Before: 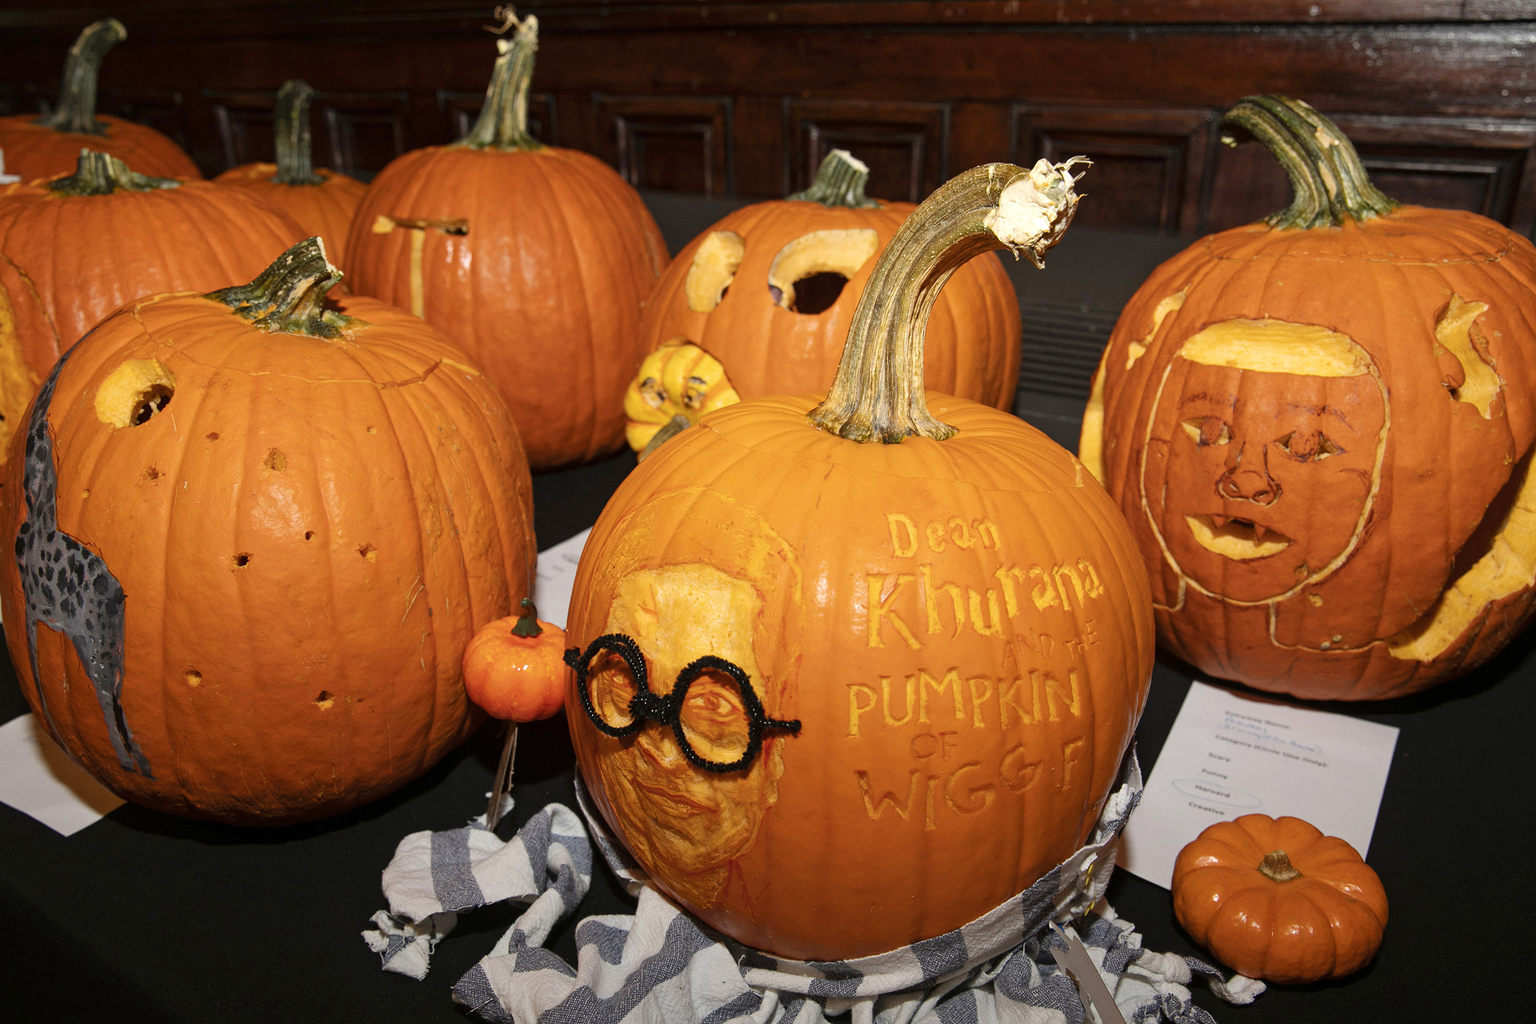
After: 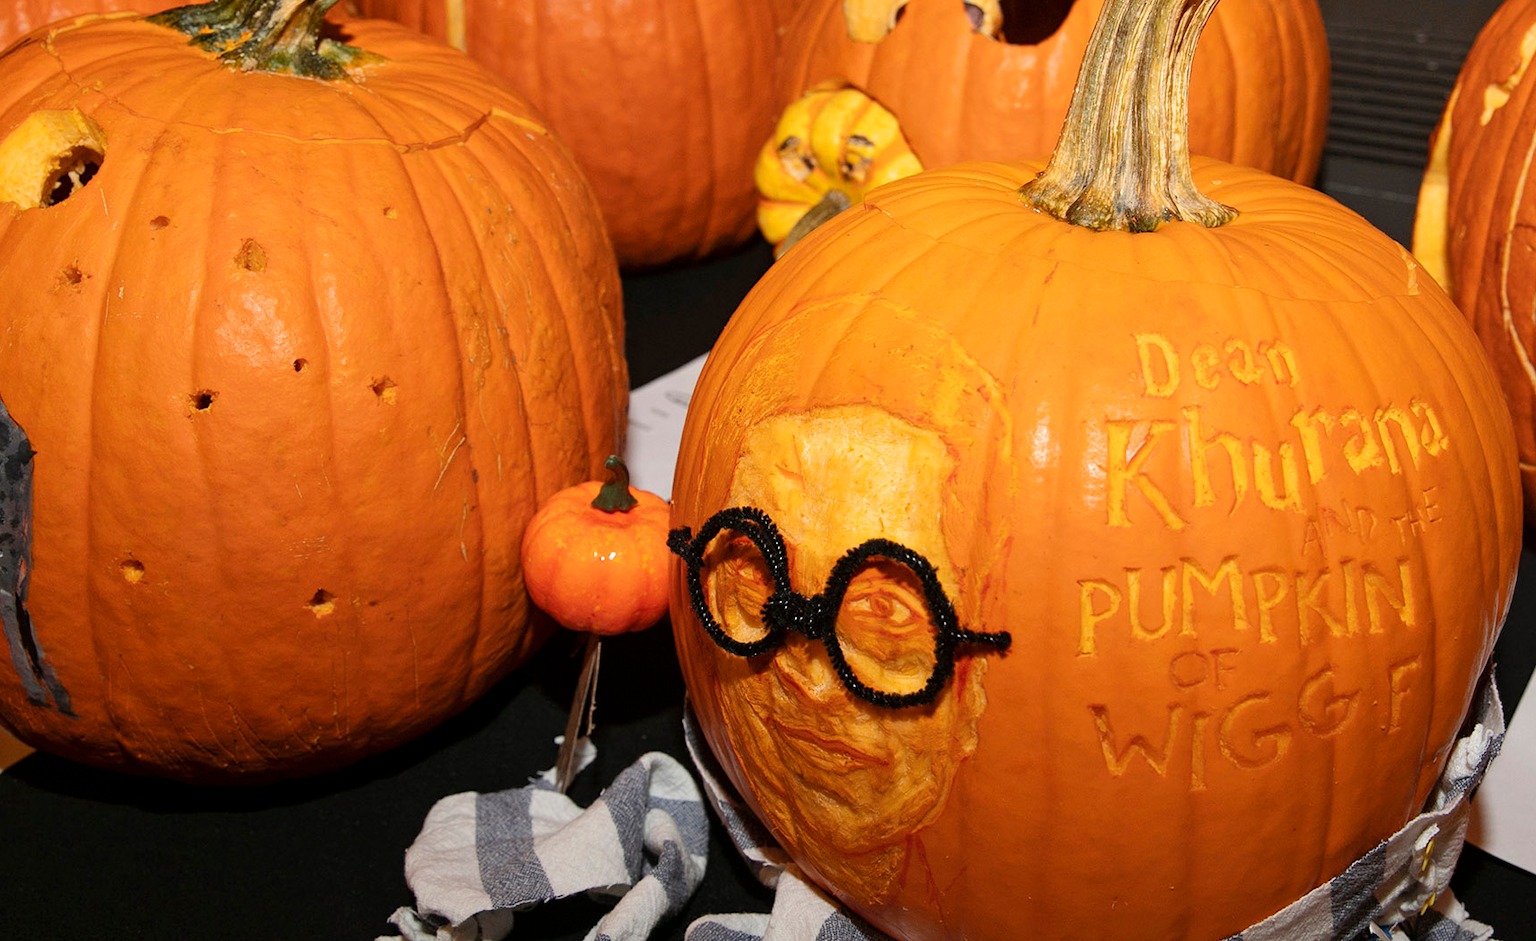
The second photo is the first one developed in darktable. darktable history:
crop: left 6.644%, top 27.673%, right 24.157%, bottom 8.715%
